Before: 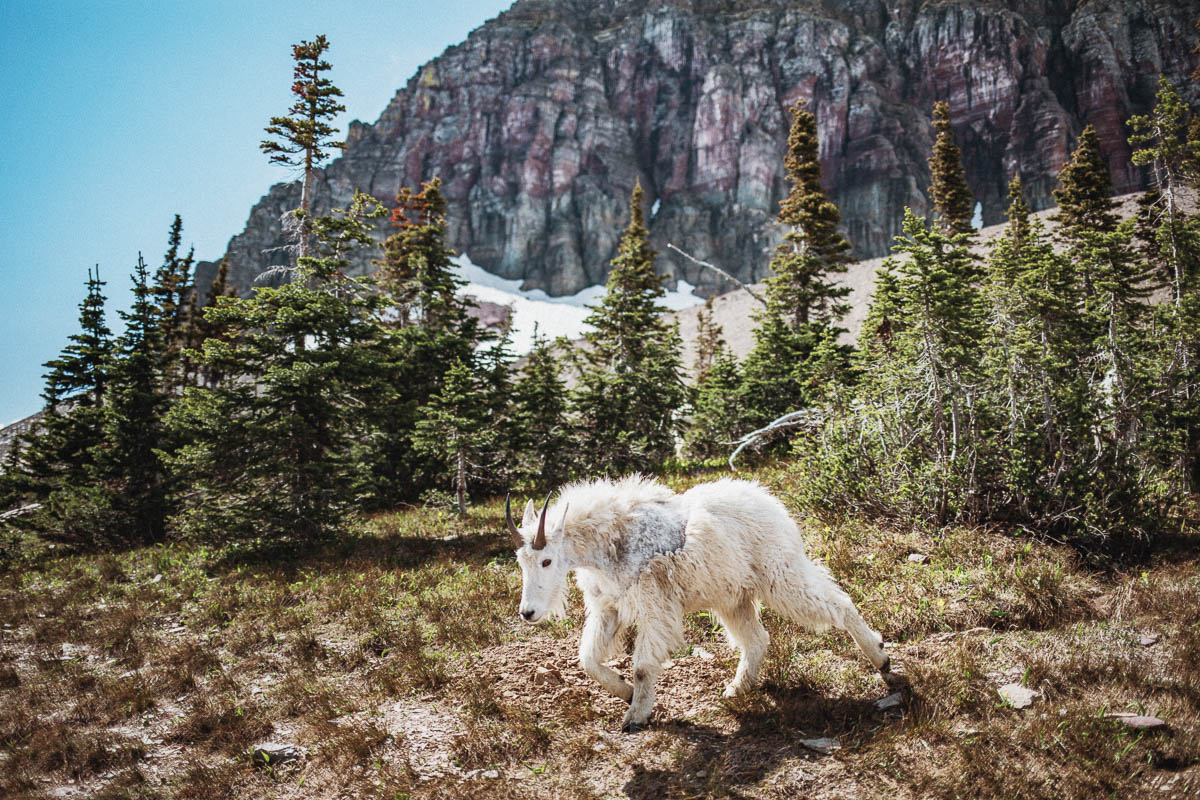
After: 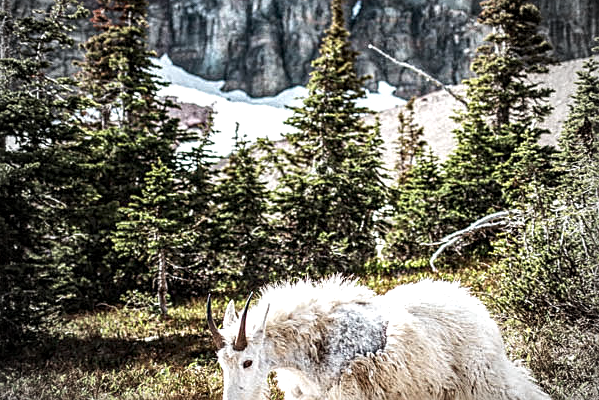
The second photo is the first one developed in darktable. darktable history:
tone equalizer: -8 EV -0.417 EV, -7 EV -0.389 EV, -6 EV -0.333 EV, -5 EV -0.222 EV, -3 EV 0.222 EV, -2 EV 0.333 EV, -1 EV 0.389 EV, +0 EV 0.417 EV, edges refinement/feathering 500, mask exposure compensation -1.25 EV, preserve details no
crop: left 25%, top 25%, right 25%, bottom 25%
sharpen: on, module defaults
vignetting: fall-off start 67.15%, brightness -0.442, saturation -0.691, width/height ratio 1.011, unbound false
local contrast: detail 150%
